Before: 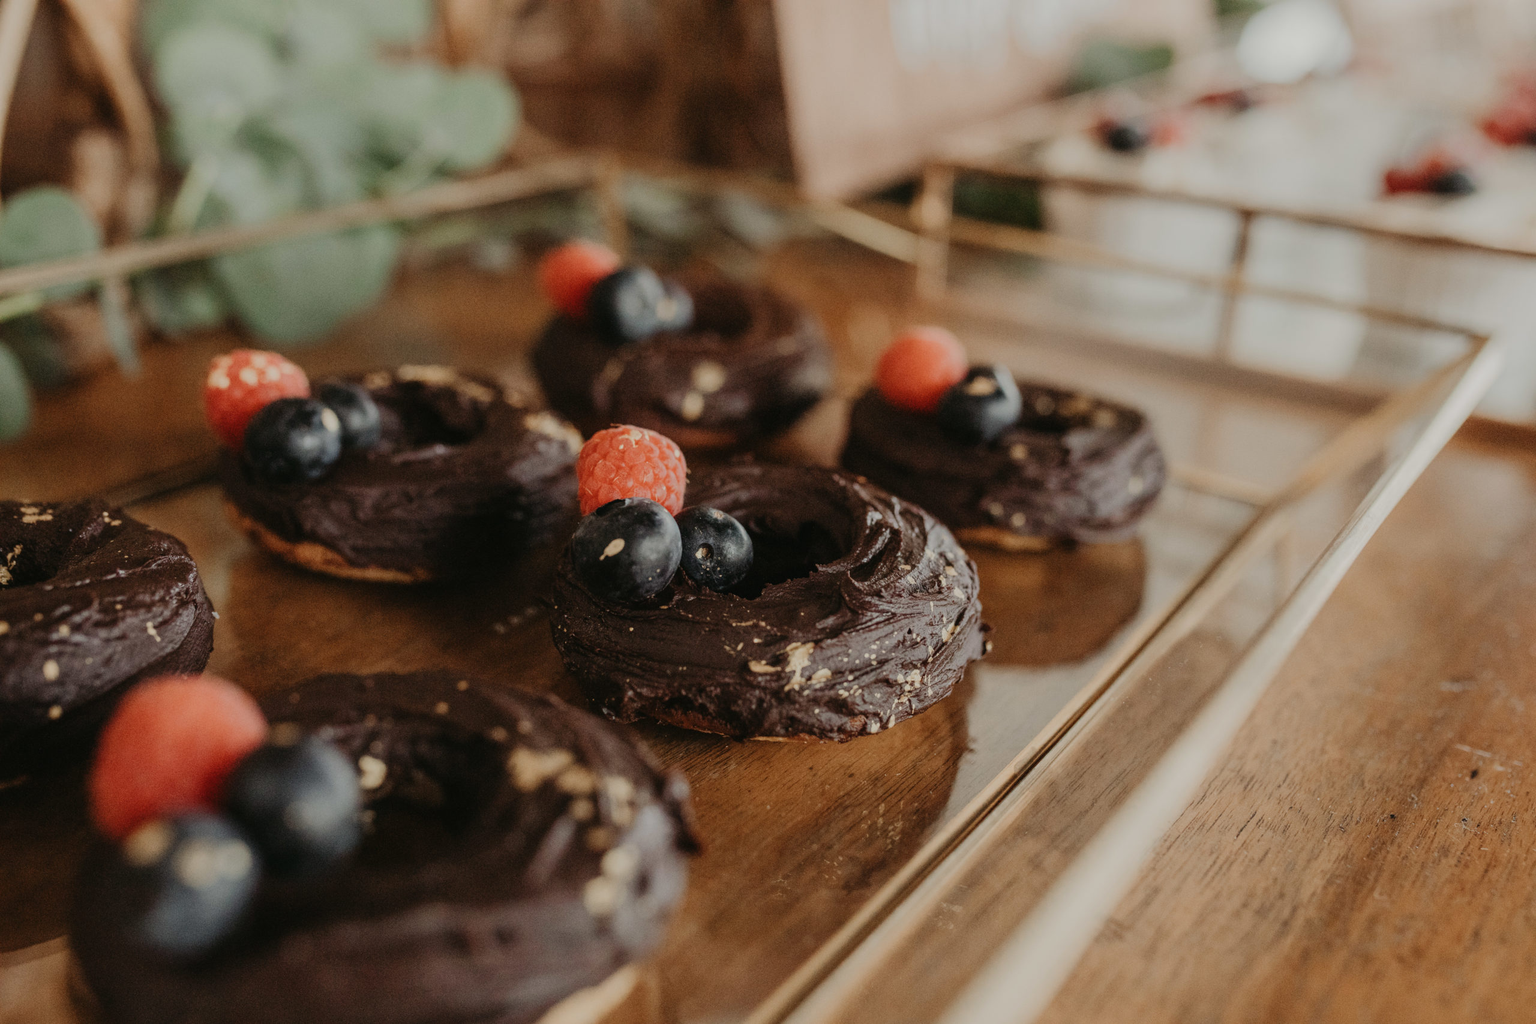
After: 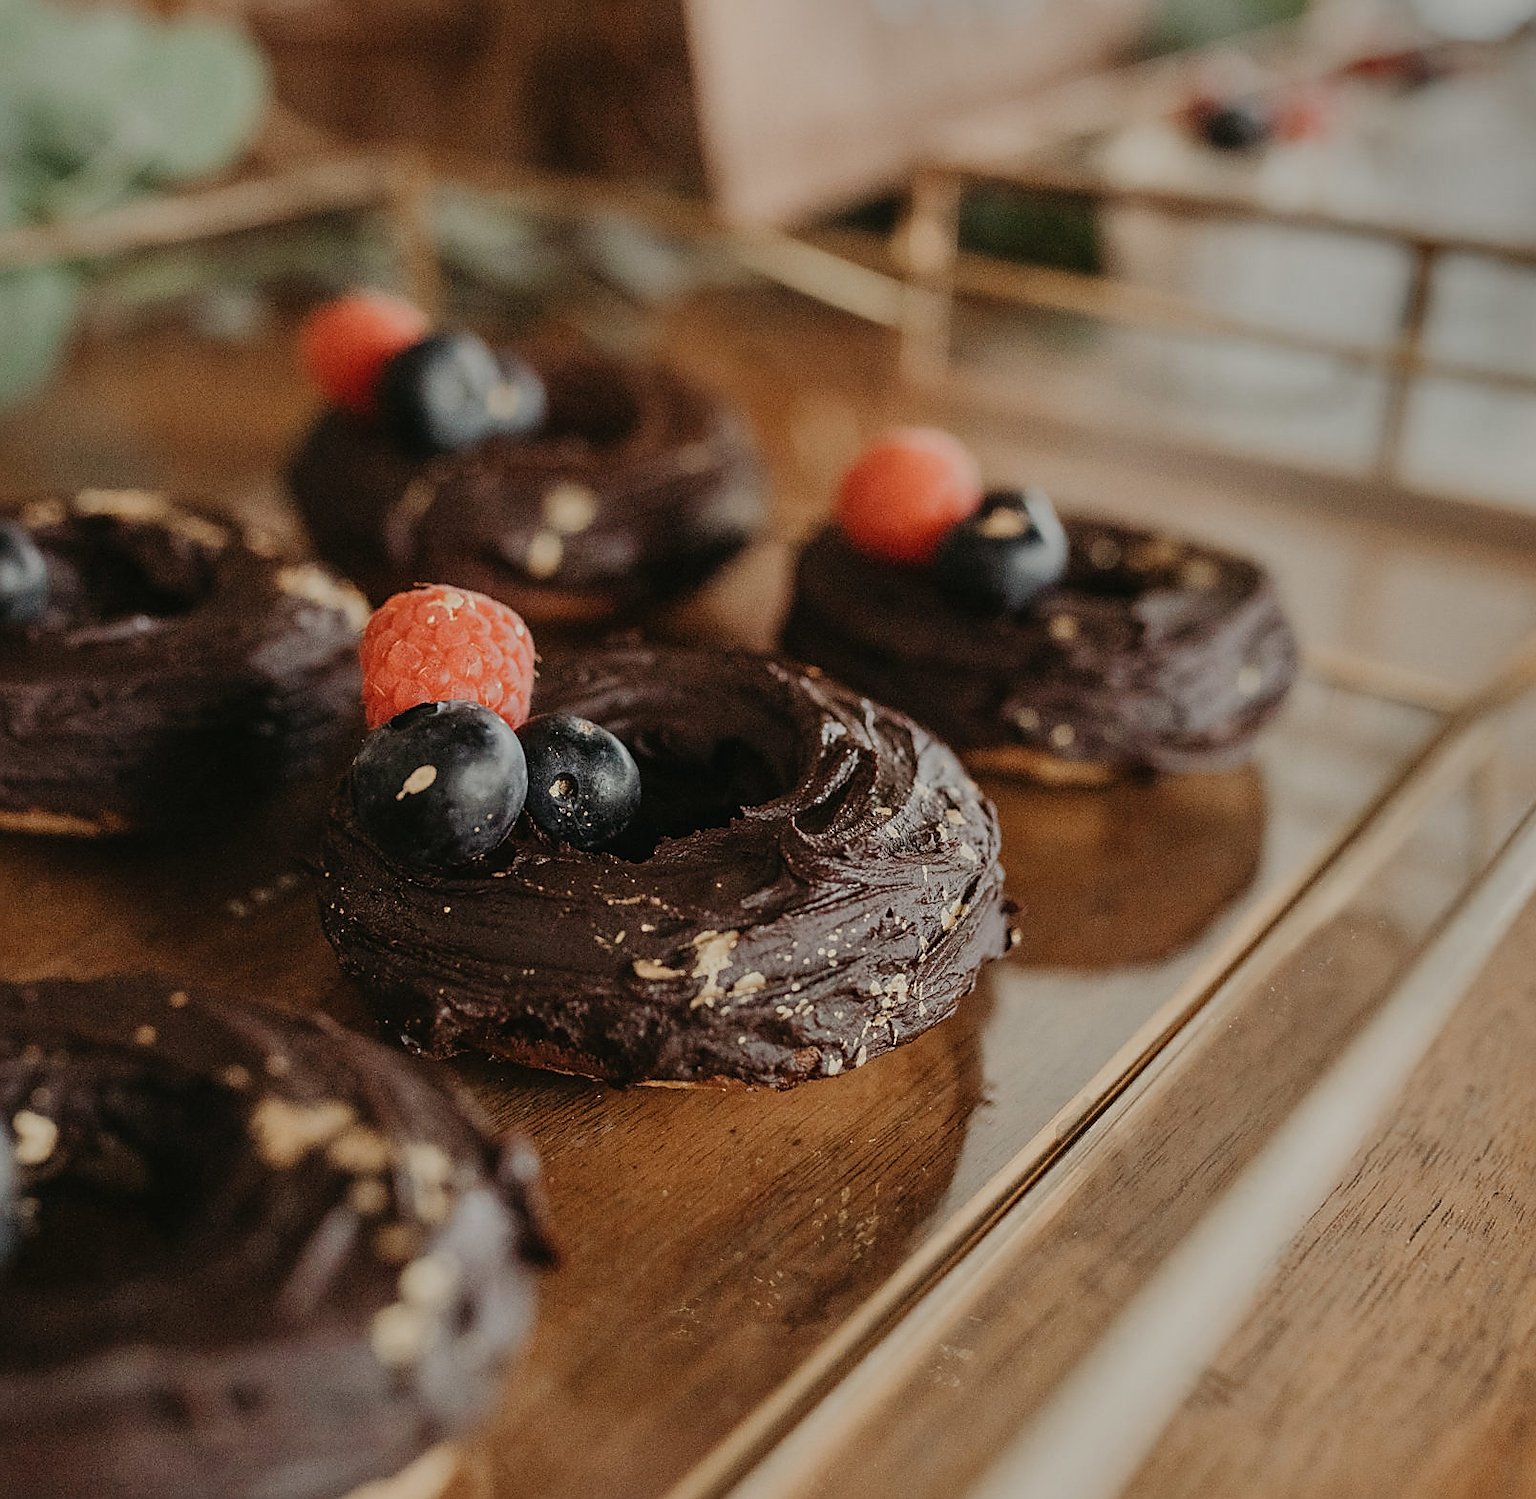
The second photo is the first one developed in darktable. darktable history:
sharpen: radius 1.35, amount 1.239, threshold 0.796
shadows and highlights: shadows 20.88, highlights -82.48, soften with gaussian
crop and rotate: left 22.848%, top 5.631%, right 14.276%, bottom 2.324%
